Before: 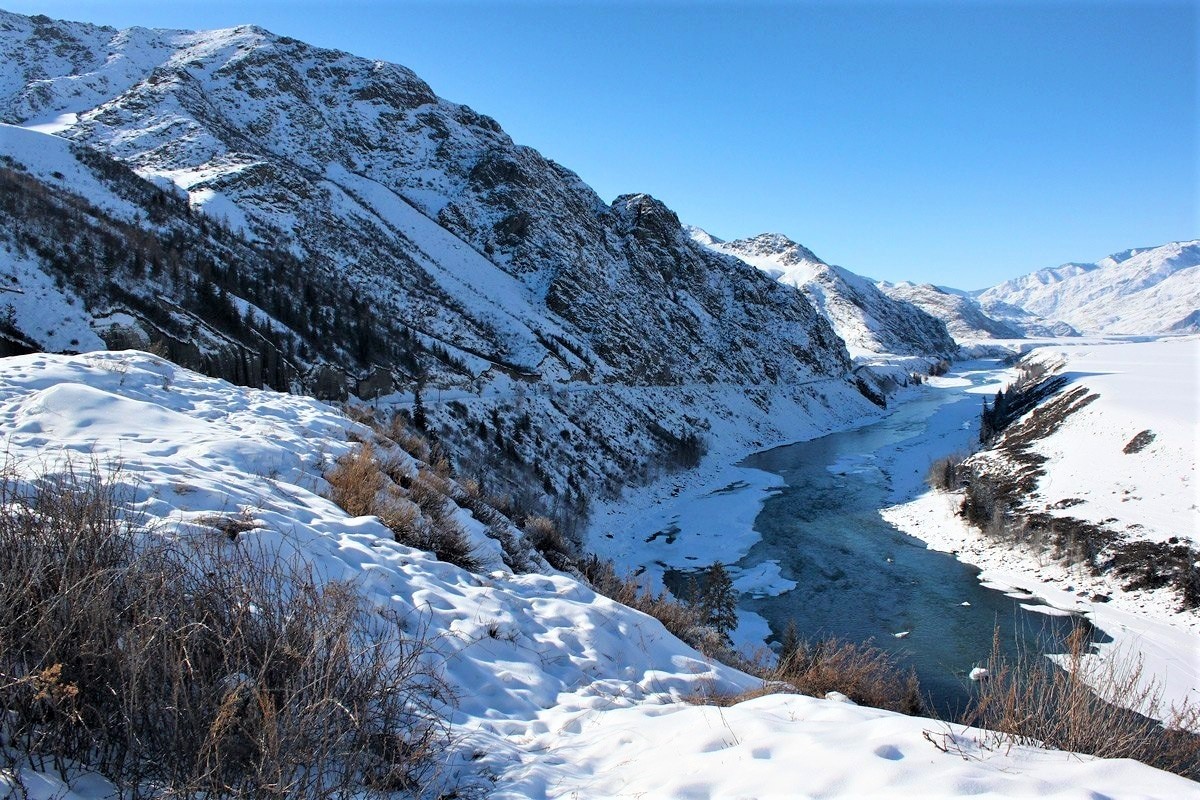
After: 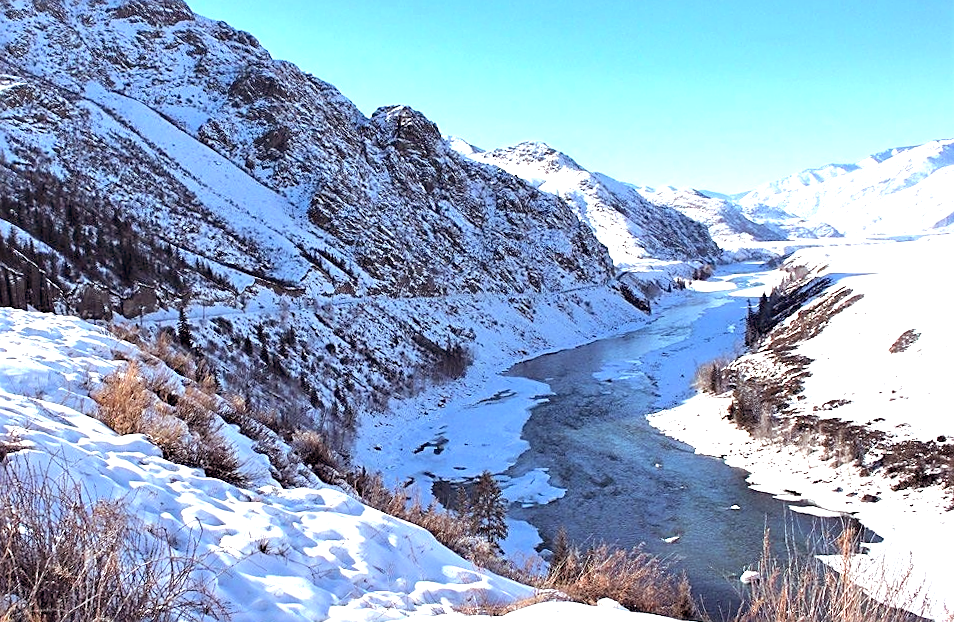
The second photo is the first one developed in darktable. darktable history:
sharpen: on, module defaults
crop: left 19.159%, top 9.58%, bottom 9.58%
color zones: curves: ch0 [(0, 0.465) (0.092, 0.596) (0.289, 0.464) (0.429, 0.453) (0.571, 0.464) (0.714, 0.455) (0.857, 0.462) (1, 0.465)]
rgb levels: mode RGB, independent channels, levels [[0, 0.474, 1], [0, 0.5, 1], [0, 0.5, 1]]
rotate and perspective: rotation -1.42°, crop left 0.016, crop right 0.984, crop top 0.035, crop bottom 0.965
exposure: exposure 1.2 EV, compensate highlight preservation false
